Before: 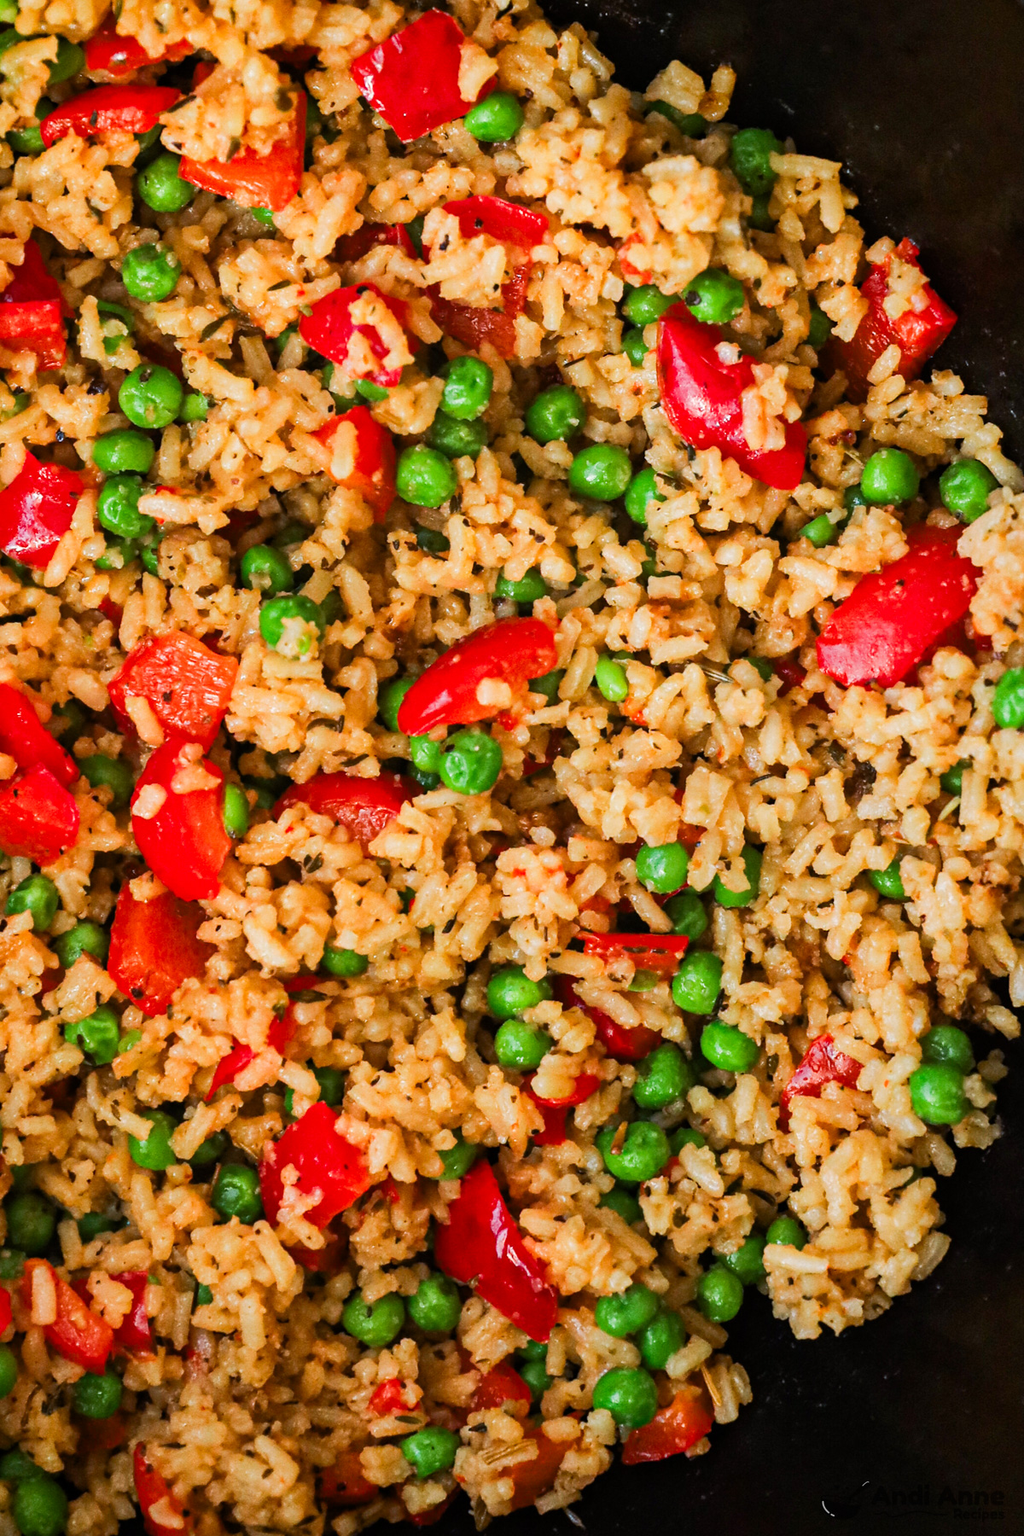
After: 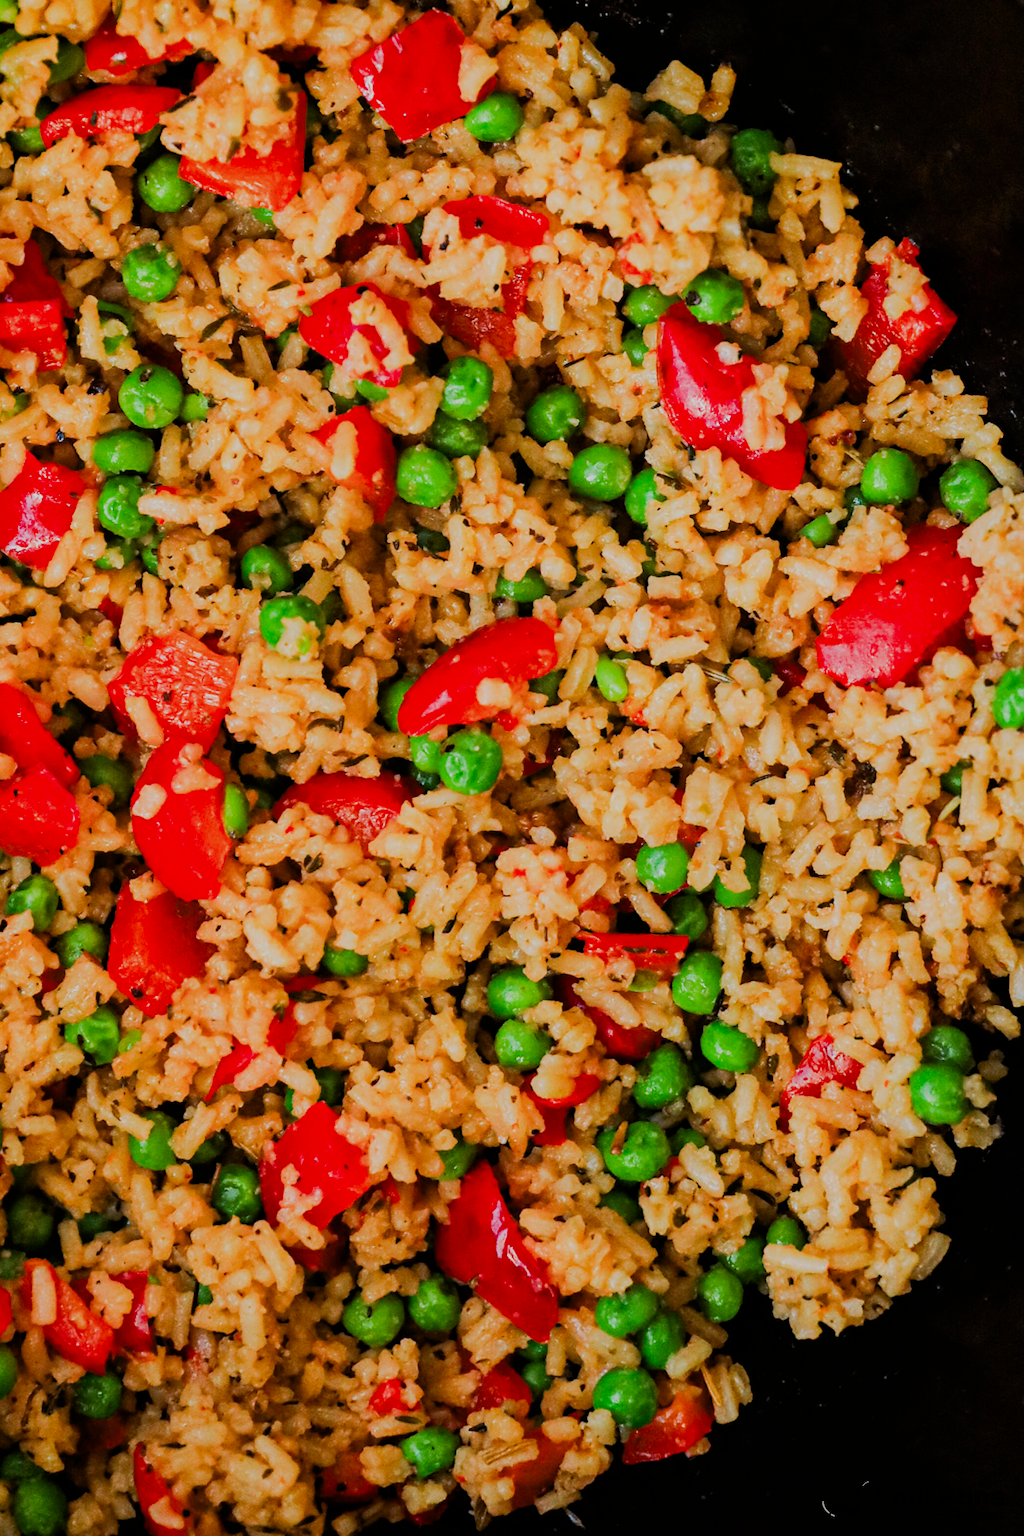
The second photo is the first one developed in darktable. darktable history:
contrast brightness saturation: saturation 0.124
filmic rgb: black relative exposure -7.37 EV, white relative exposure 5.09 EV, hardness 3.2, iterations of high-quality reconstruction 0
